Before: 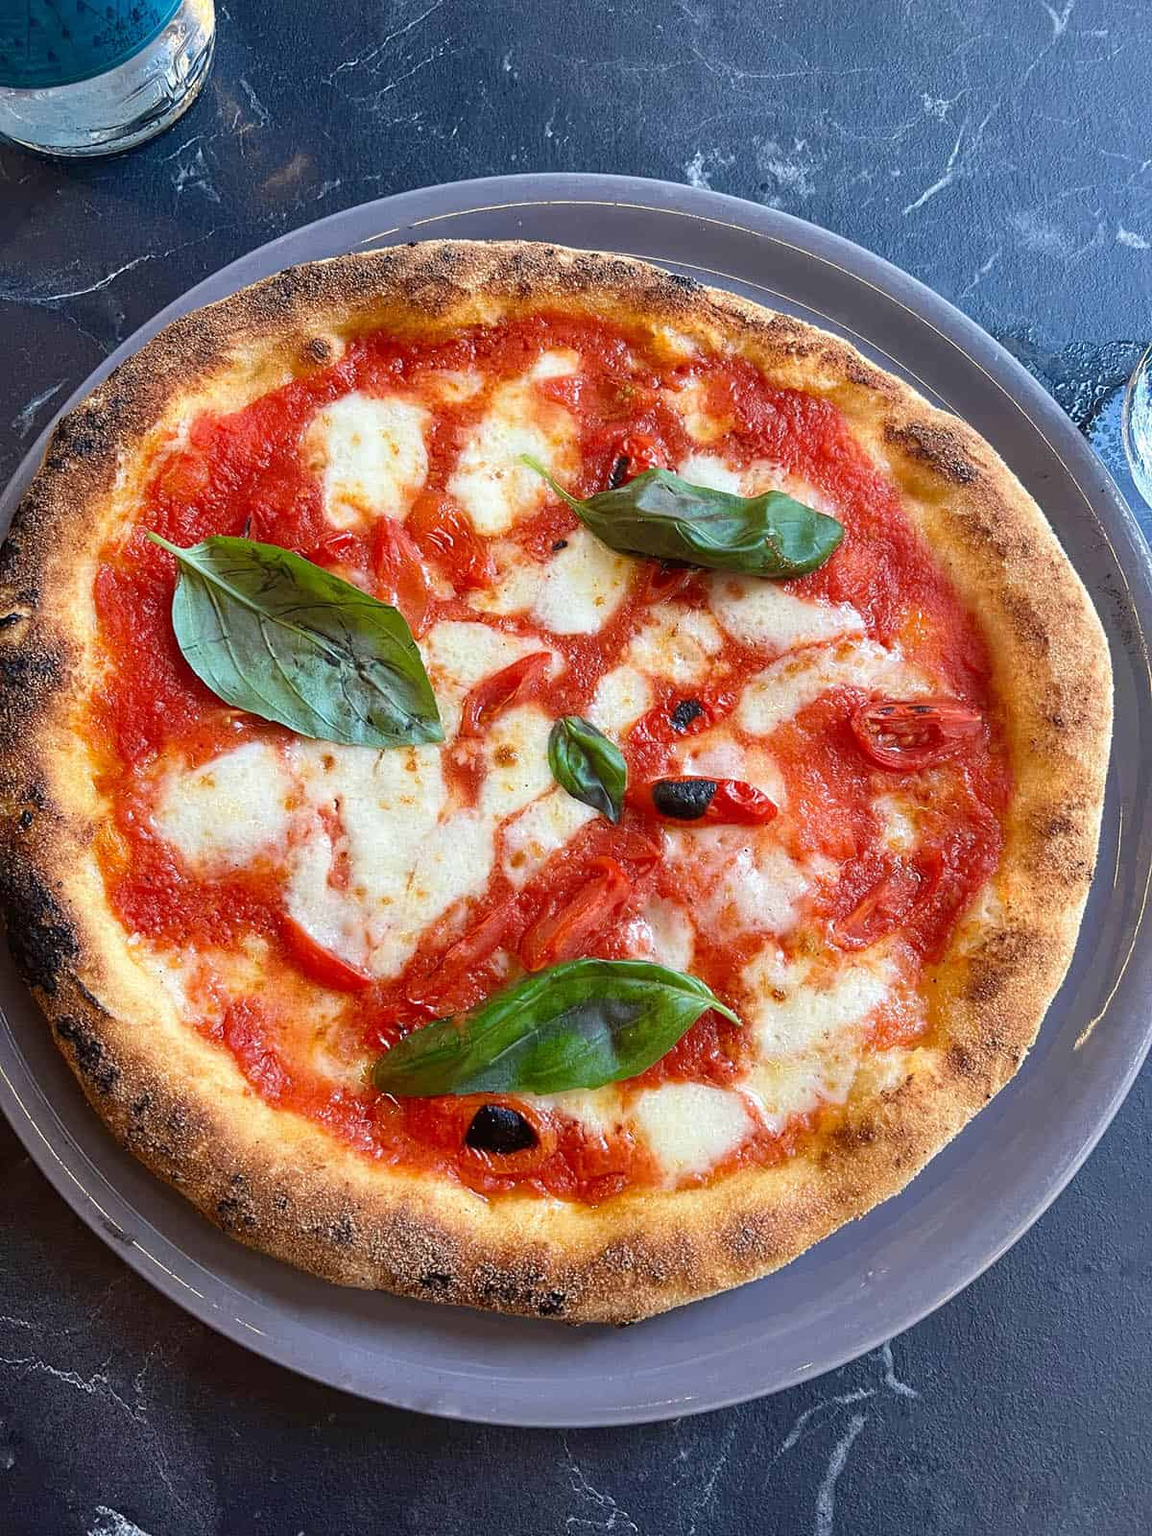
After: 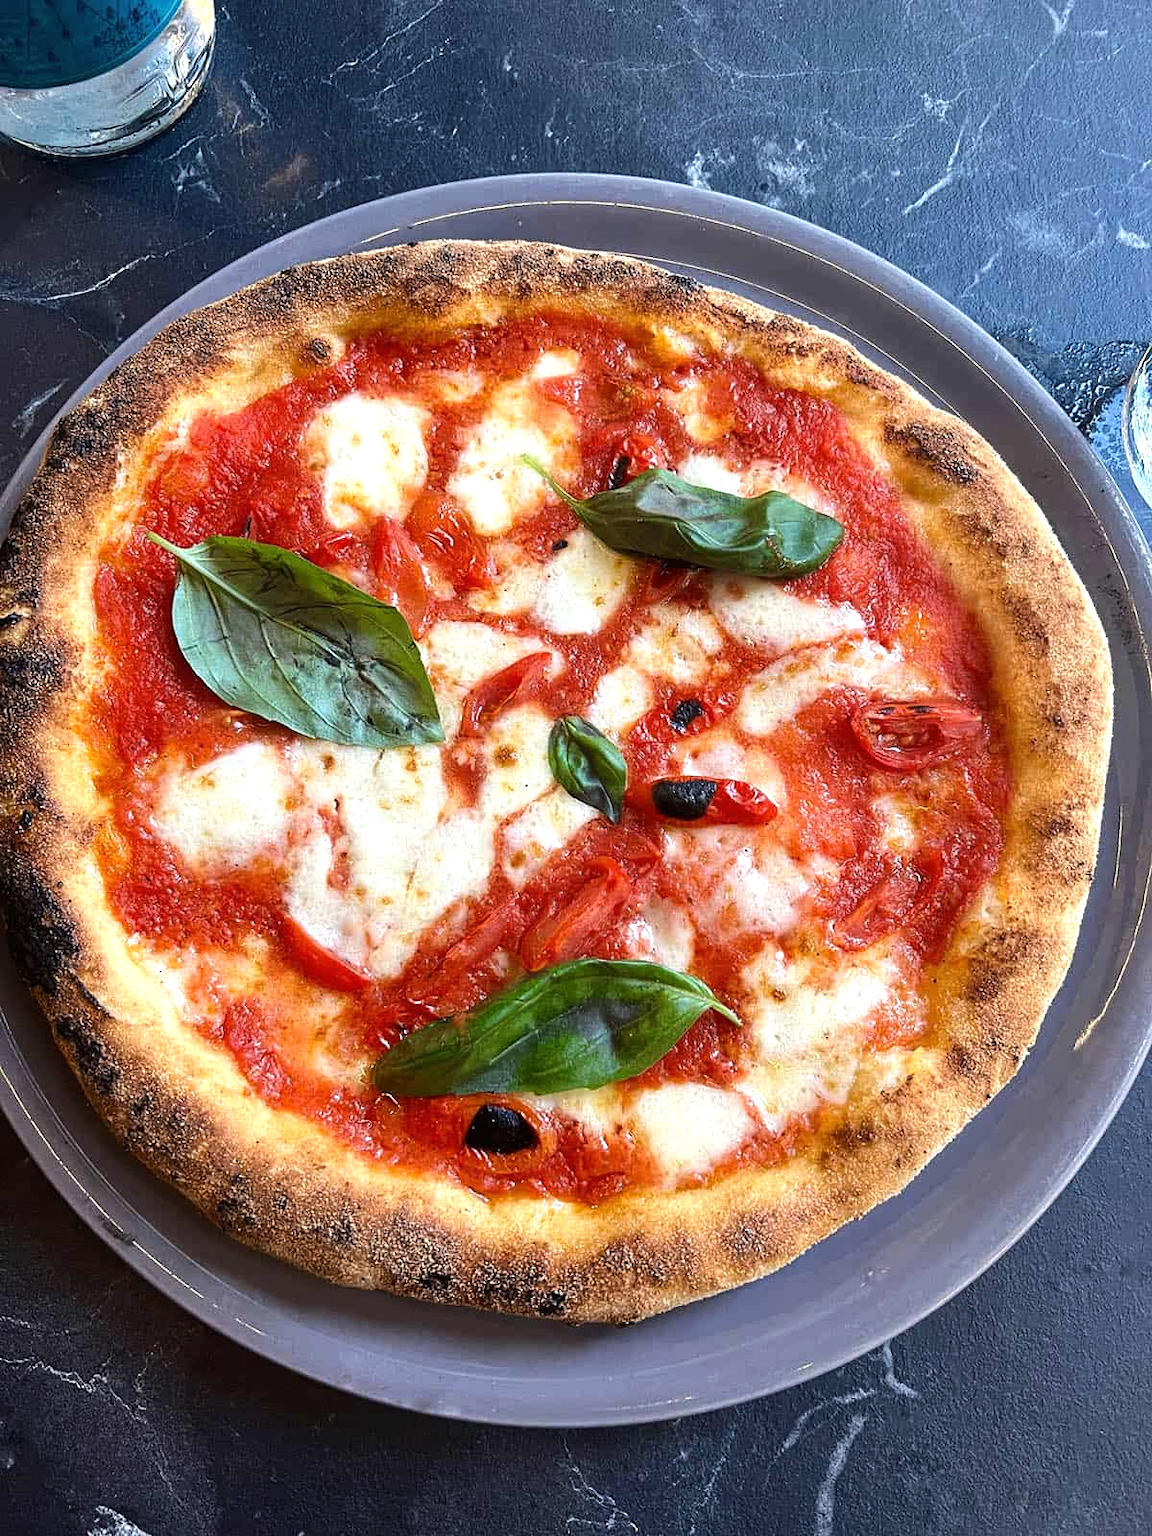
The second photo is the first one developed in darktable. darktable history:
levels: levels [0, 0.51, 1]
tone equalizer: -8 EV -0.404 EV, -7 EV -0.423 EV, -6 EV -0.352 EV, -5 EV -0.234 EV, -3 EV 0.224 EV, -2 EV 0.307 EV, -1 EV 0.41 EV, +0 EV 0.443 EV, edges refinement/feathering 500, mask exposure compensation -1.57 EV, preserve details no
